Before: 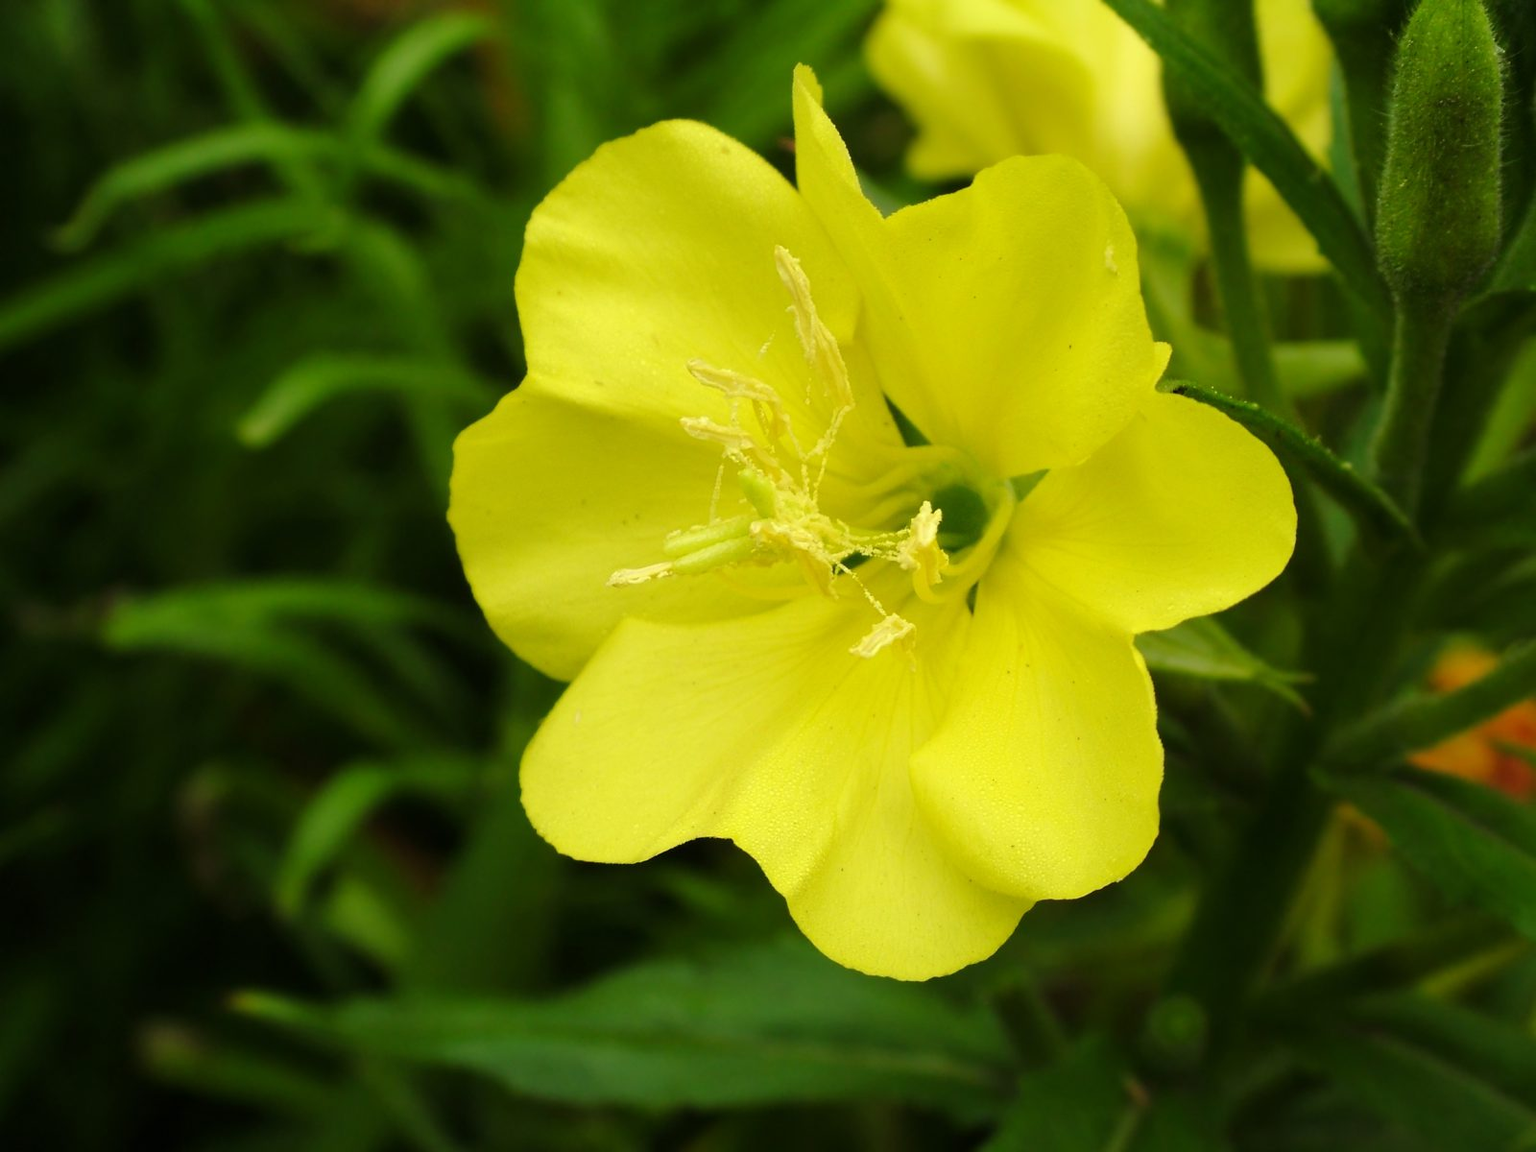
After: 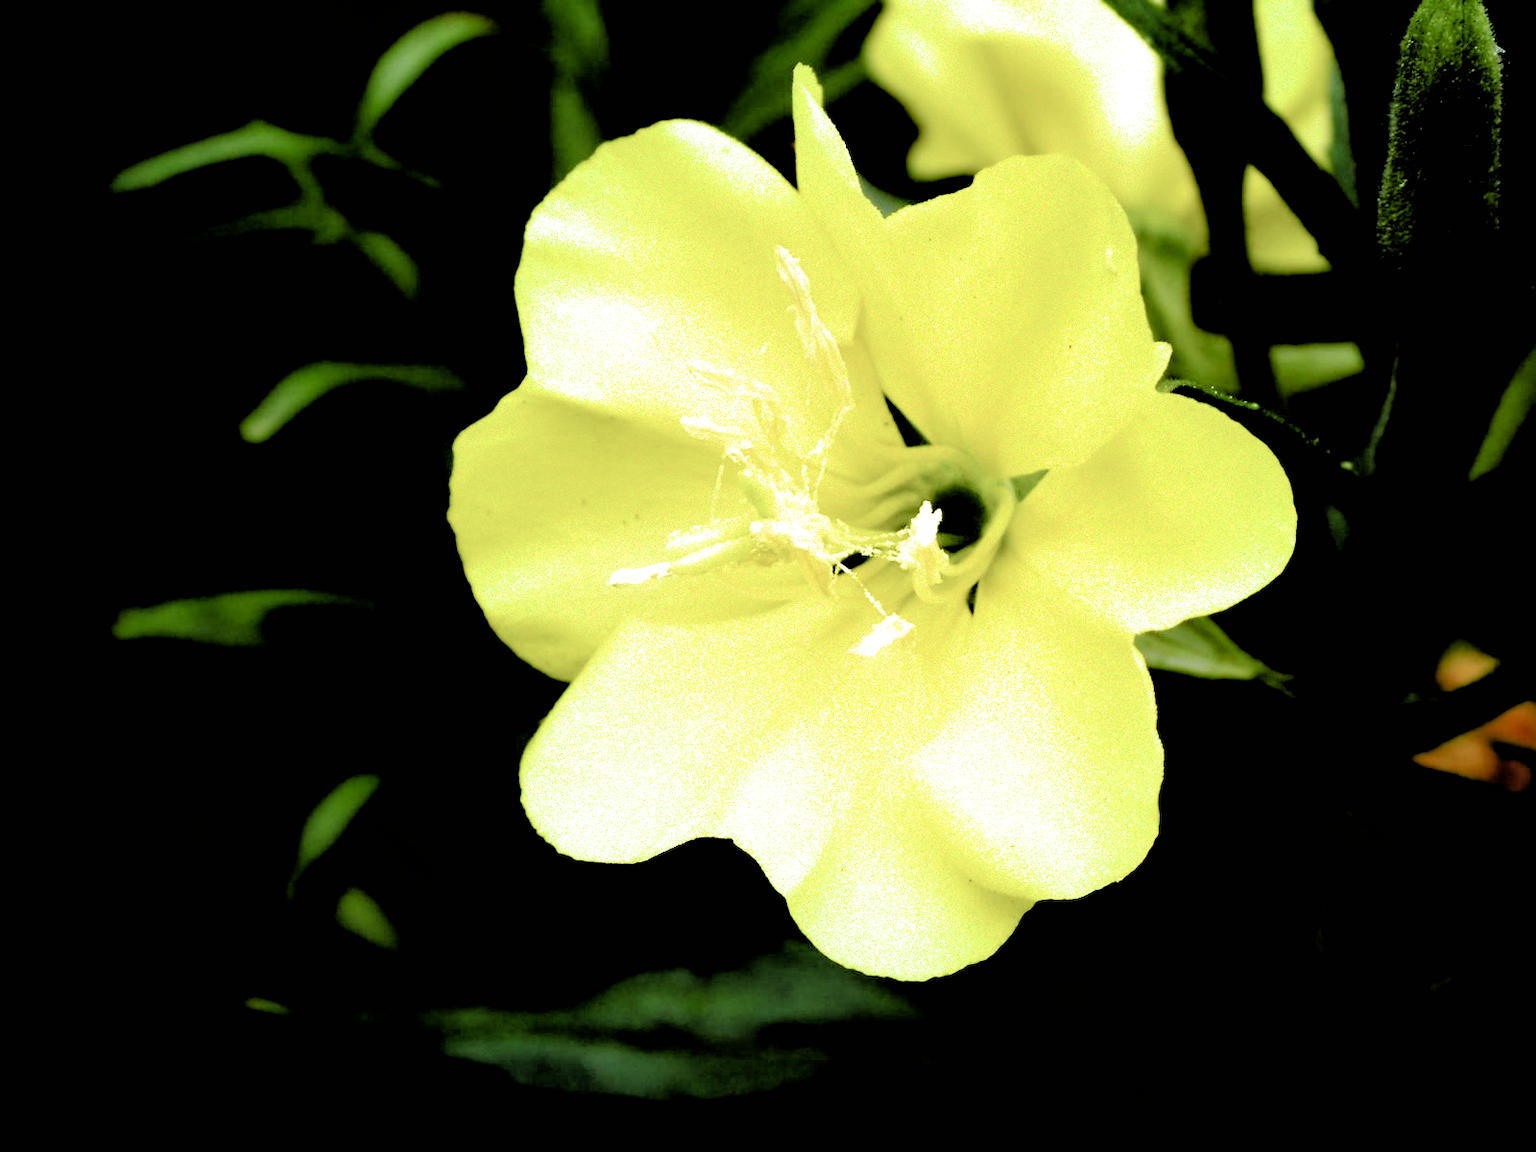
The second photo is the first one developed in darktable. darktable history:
filmic rgb: black relative exposure -1 EV, white relative exposure 2.05 EV, hardness 1.52, contrast 2.25, enable highlight reconstruction true
white balance: red 0.98, blue 1.61
